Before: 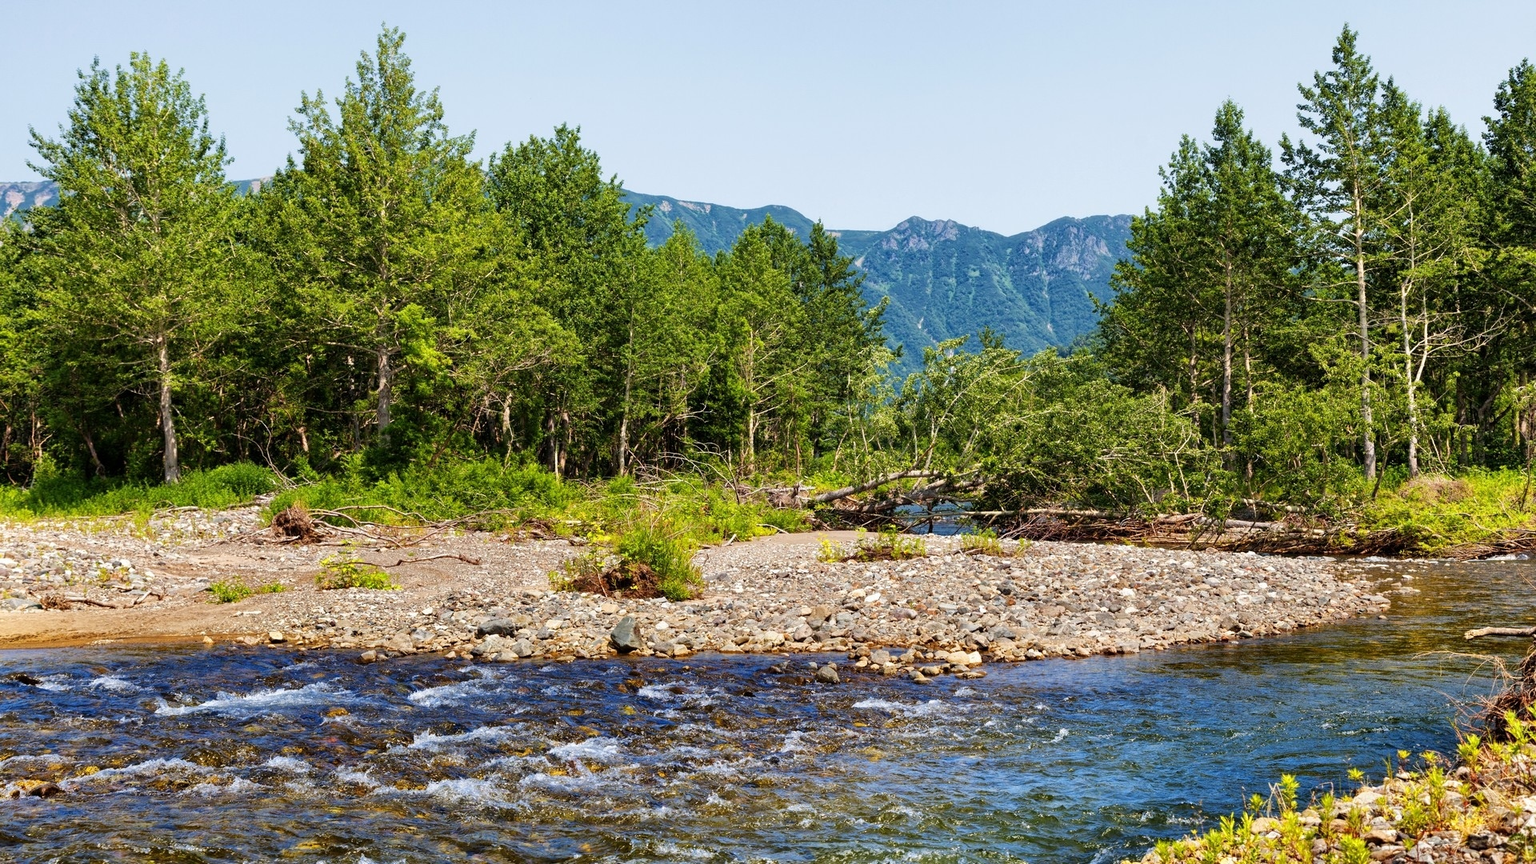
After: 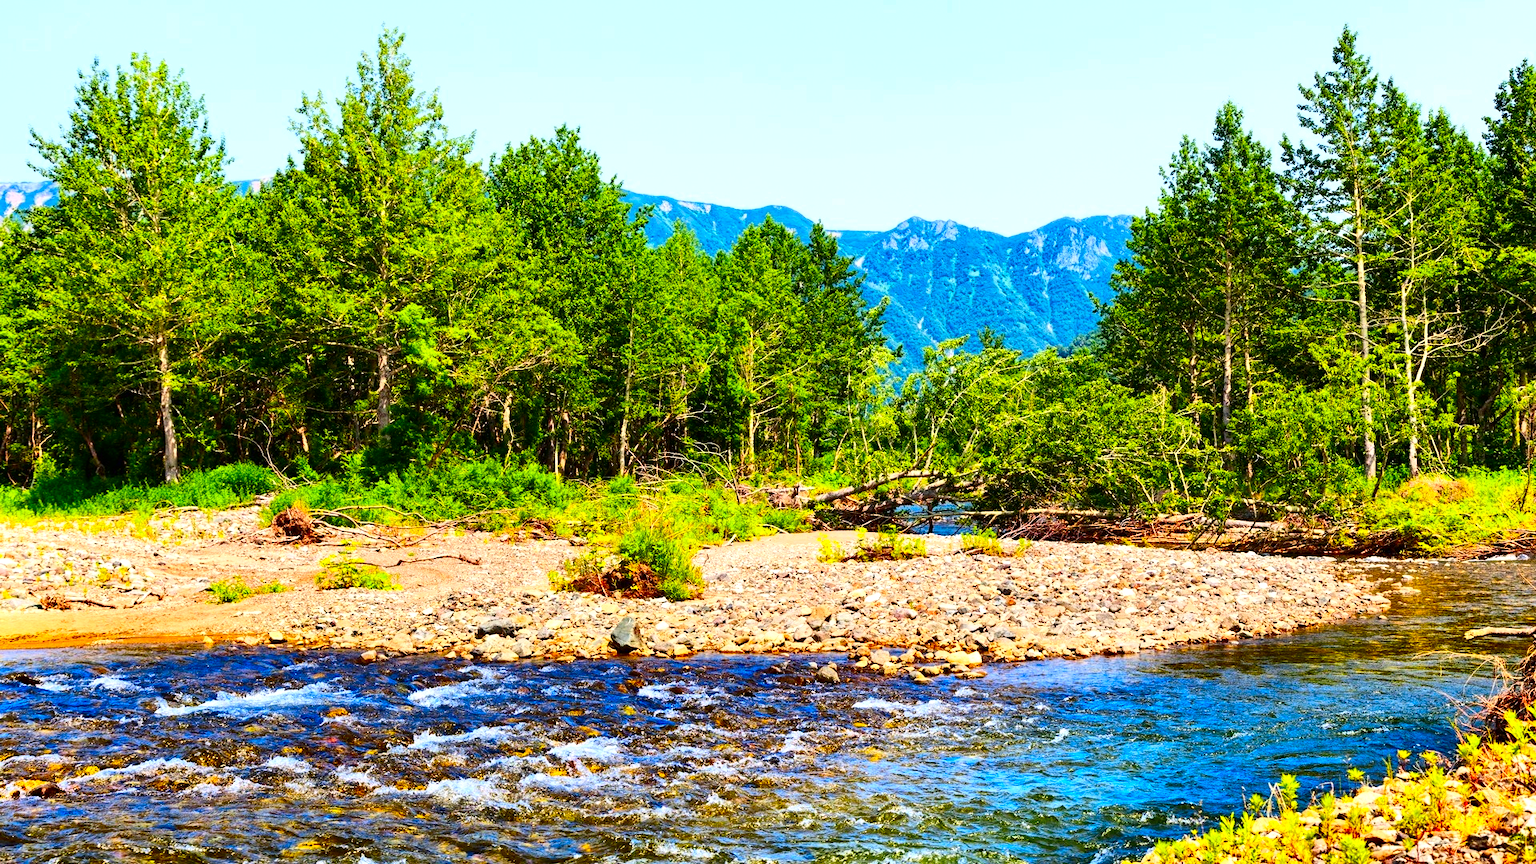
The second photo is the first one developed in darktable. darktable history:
contrast brightness saturation: contrast 0.26, brightness 0.02, saturation 0.87
exposure: black level correction 0, exposure 0.5 EV, compensate highlight preservation false
